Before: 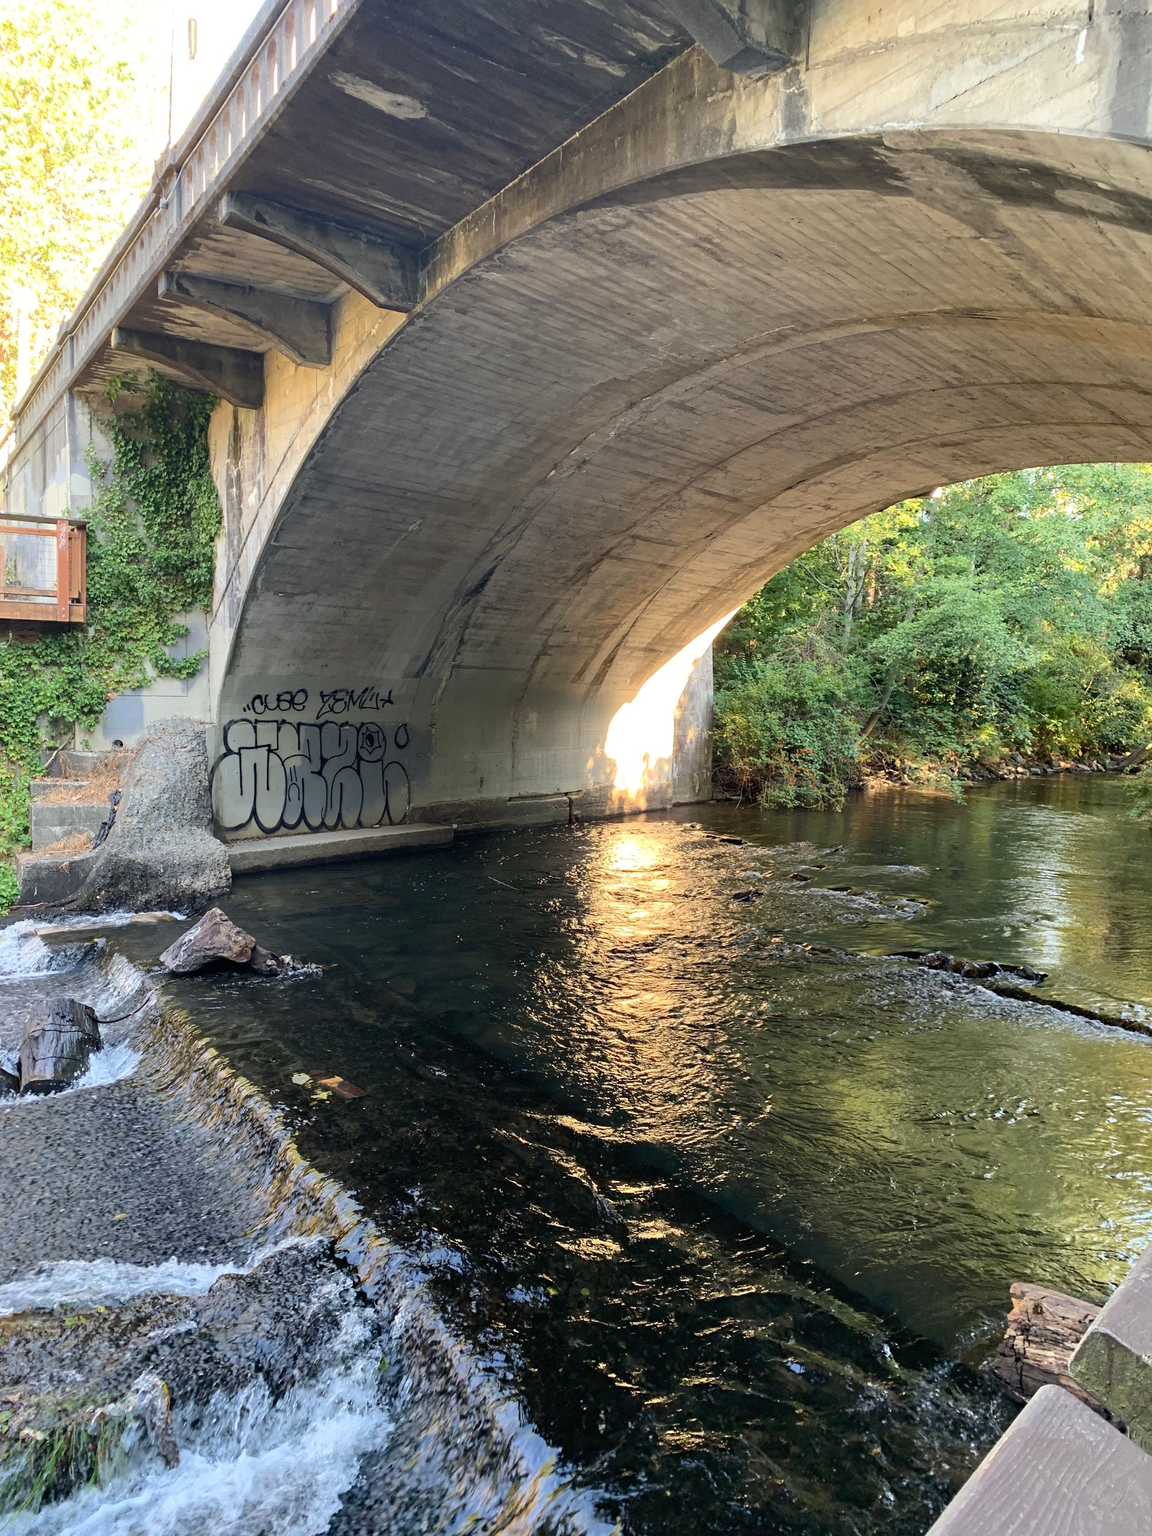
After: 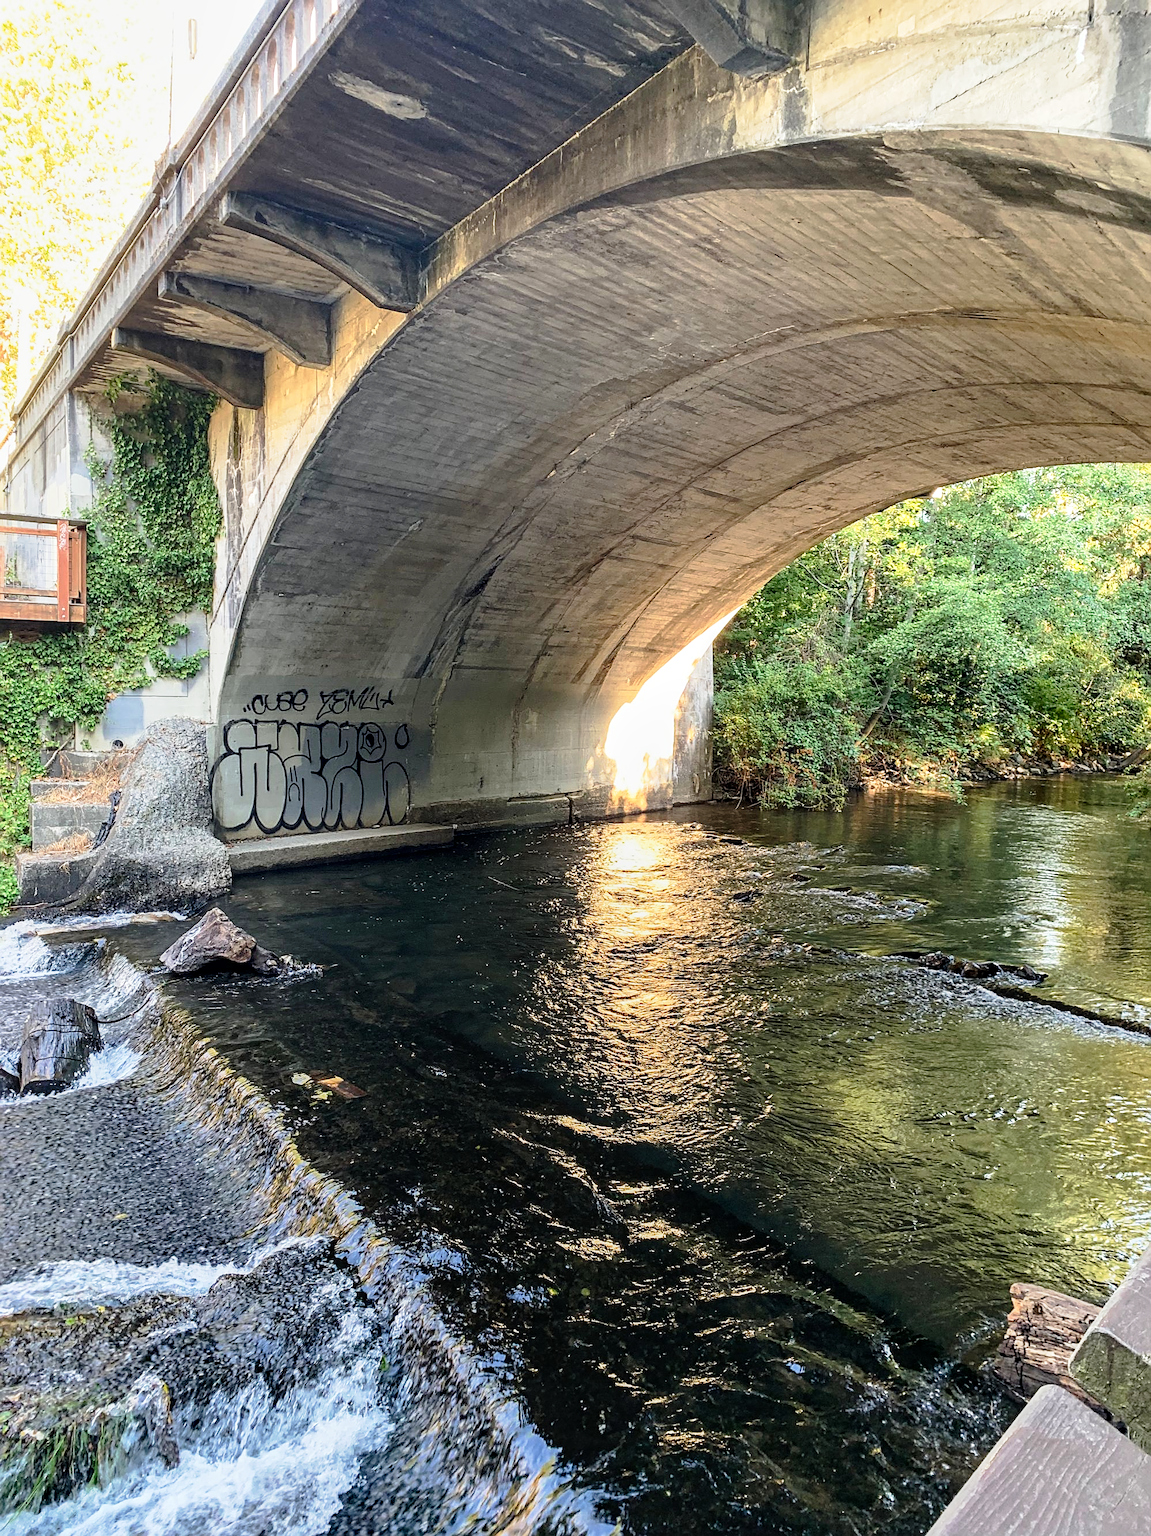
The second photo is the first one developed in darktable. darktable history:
sharpen: on, module defaults
tone curve: curves: ch0 [(0, 0) (0.105, 0.08) (0.195, 0.18) (0.283, 0.288) (0.384, 0.419) (0.485, 0.531) (0.638, 0.69) (0.795, 0.879) (1, 0.977)]; ch1 [(0, 0) (0.161, 0.092) (0.35, 0.33) (0.379, 0.401) (0.456, 0.469) (0.498, 0.503) (0.531, 0.537) (0.596, 0.621) (0.635, 0.655) (1, 1)]; ch2 [(0, 0) (0.371, 0.362) (0.437, 0.437) (0.483, 0.484) (0.53, 0.515) (0.56, 0.58) (0.622, 0.606) (1, 1)], preserve colors none
local contrast: on, module defaults
